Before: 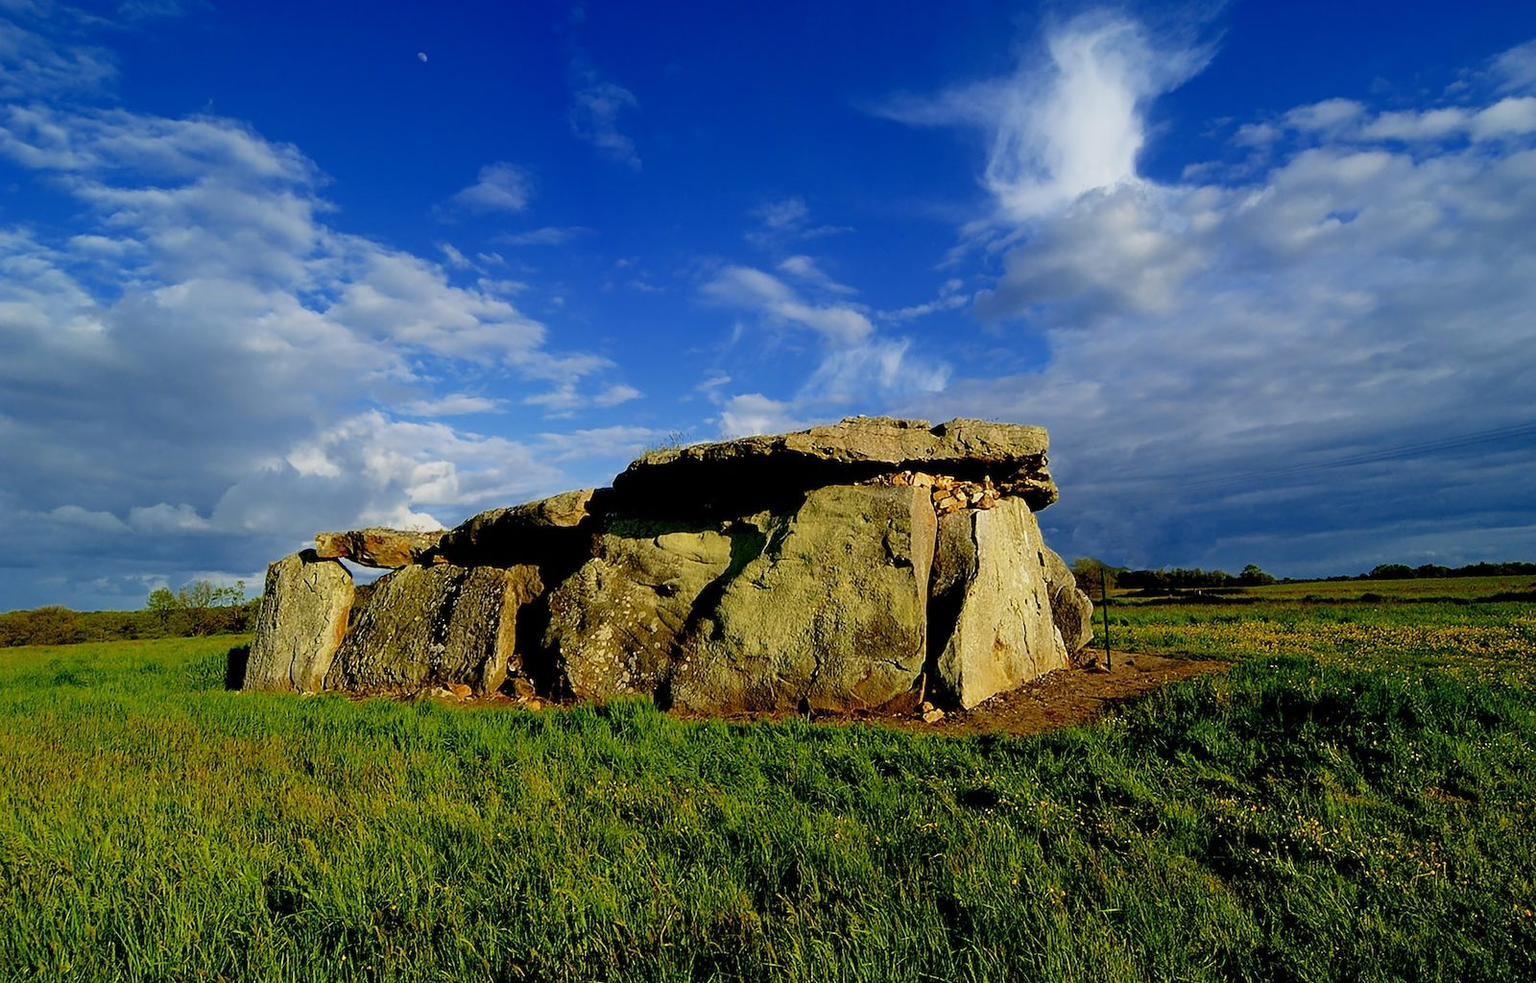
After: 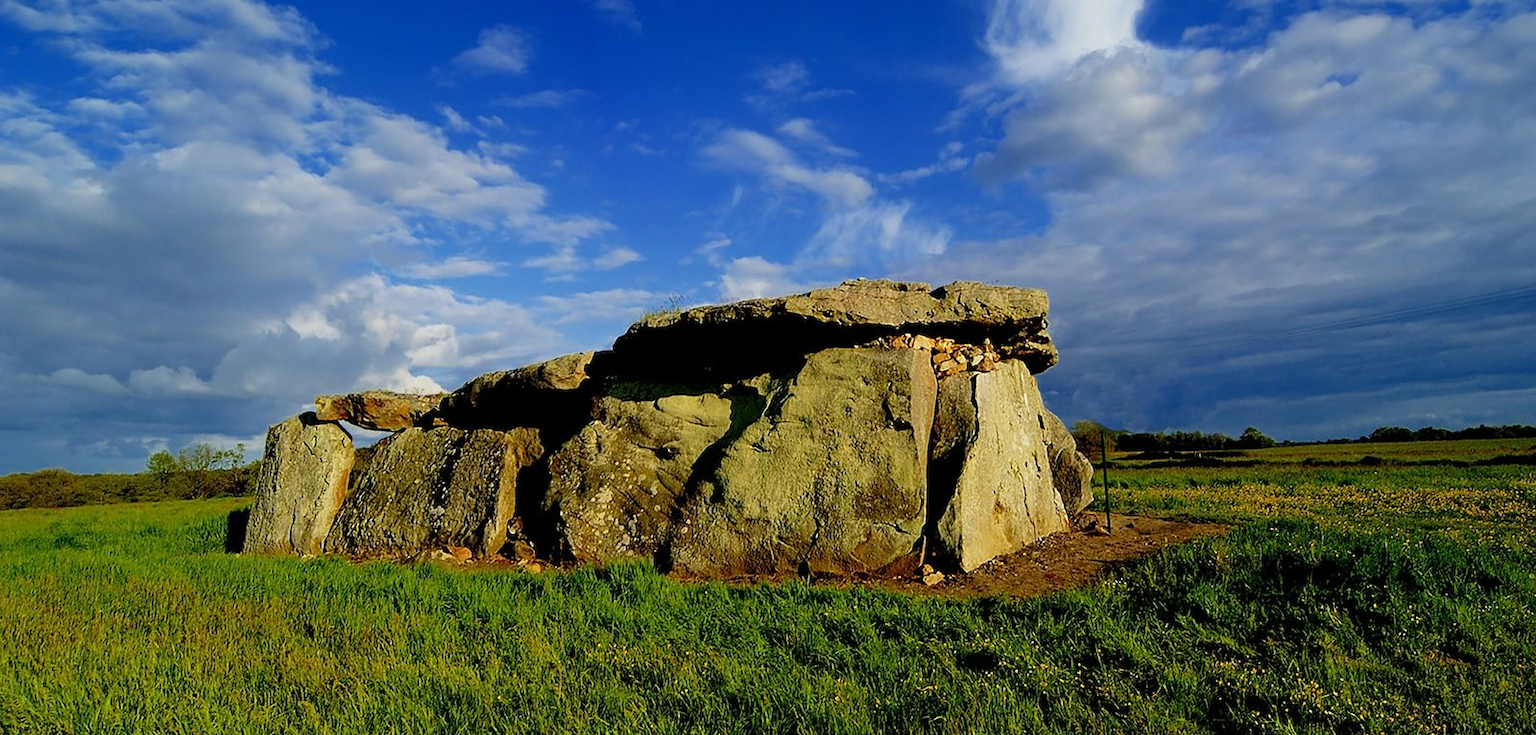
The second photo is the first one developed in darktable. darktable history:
tone equalizer: edges refinement/feathering 500, mask exposure compensation -1.57 EV, preserve details no
crop: top 14%, bottom 11.113%
